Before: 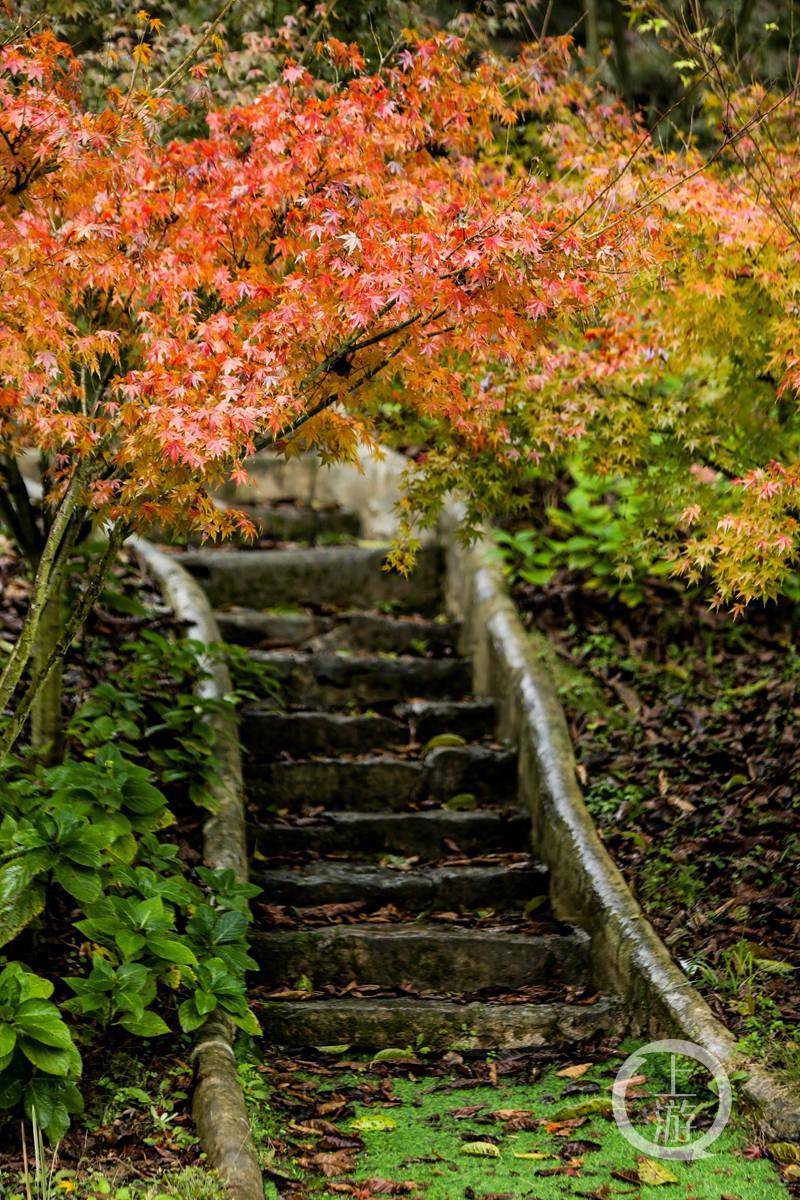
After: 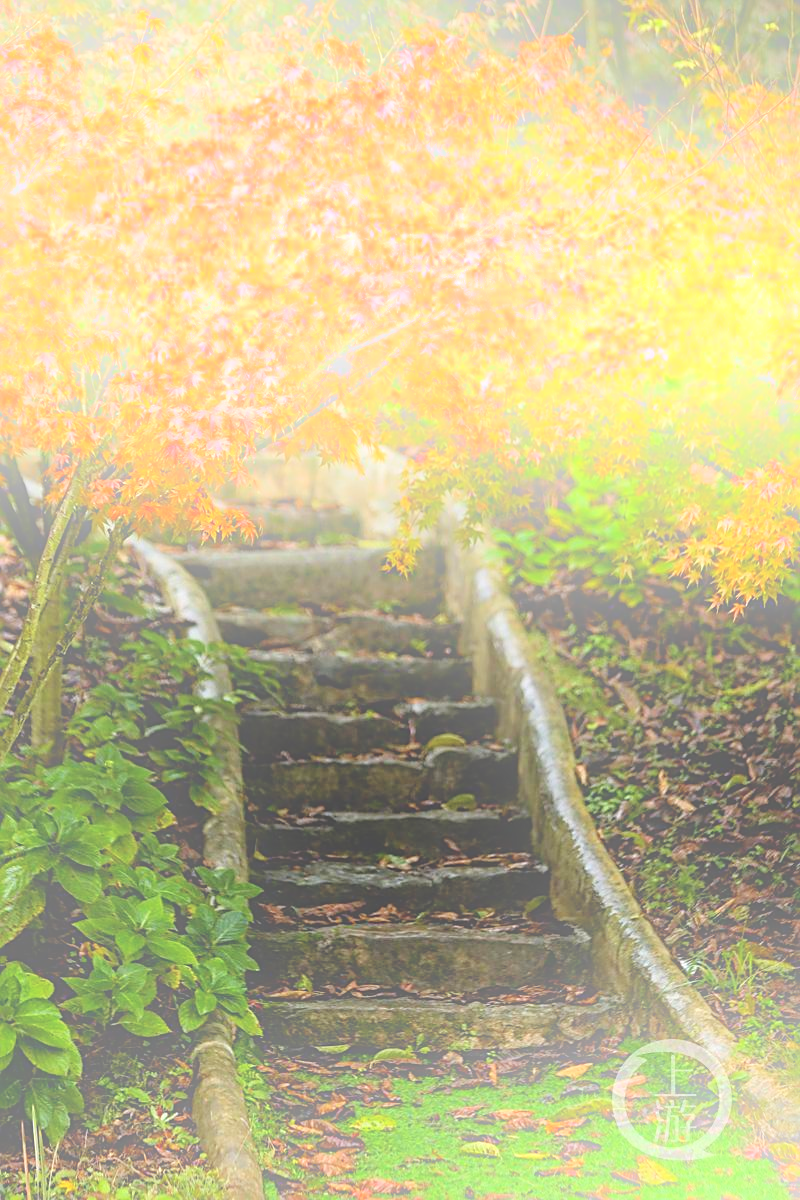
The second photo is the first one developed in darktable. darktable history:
color correction: highlights a* 0.003, highlights b* -0.283
sharpen: on, module defaults
bloom: size 25%, threshold 5%, strength 90%
